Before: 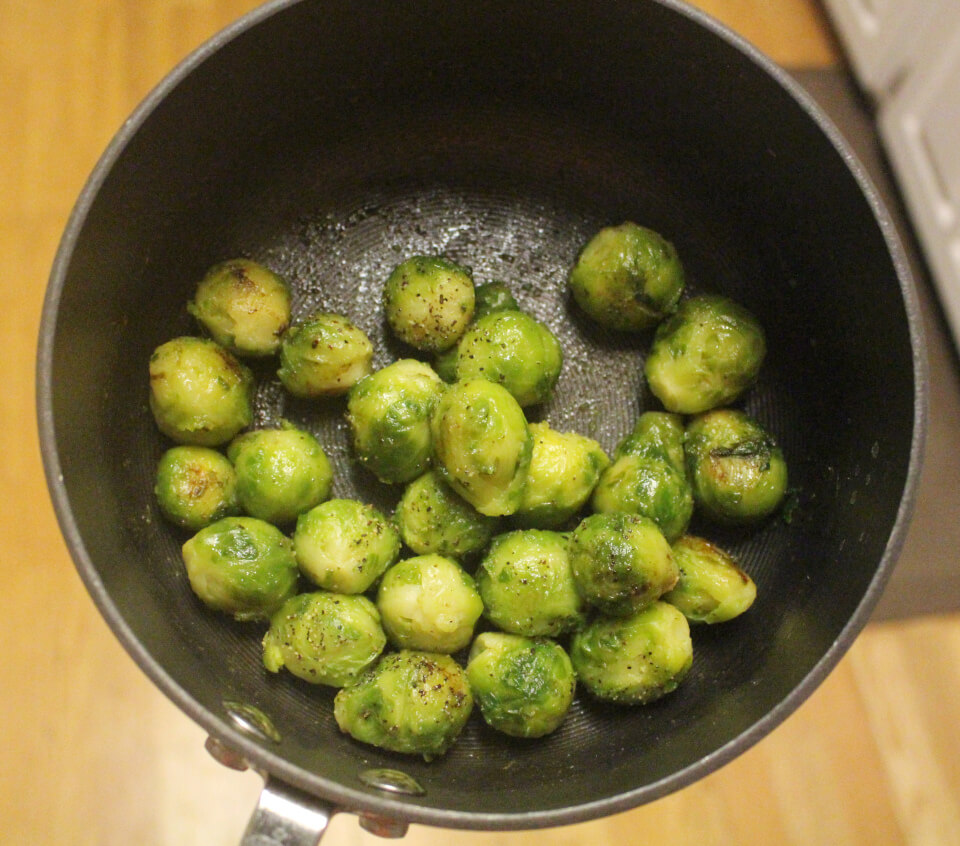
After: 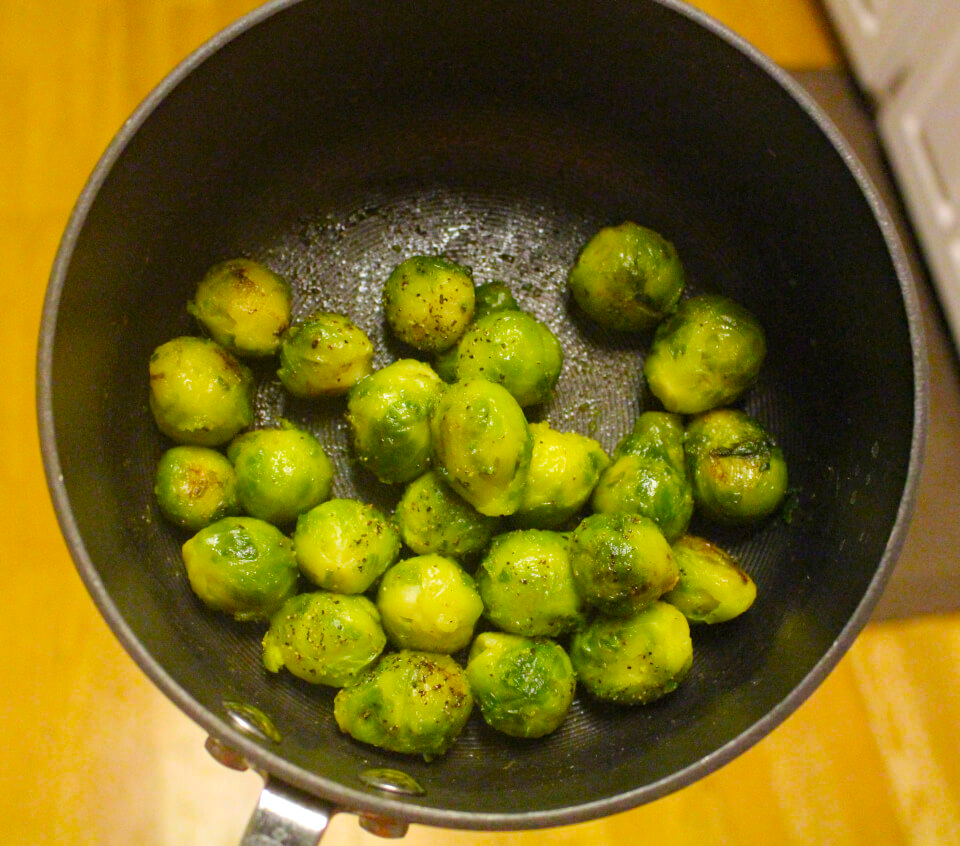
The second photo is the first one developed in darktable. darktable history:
color balance rgb: linear chroma grading › global chroma 15%, perceptual saturation grading › global saturation 30%
haze removal: compatibility mode true, adaptive false
